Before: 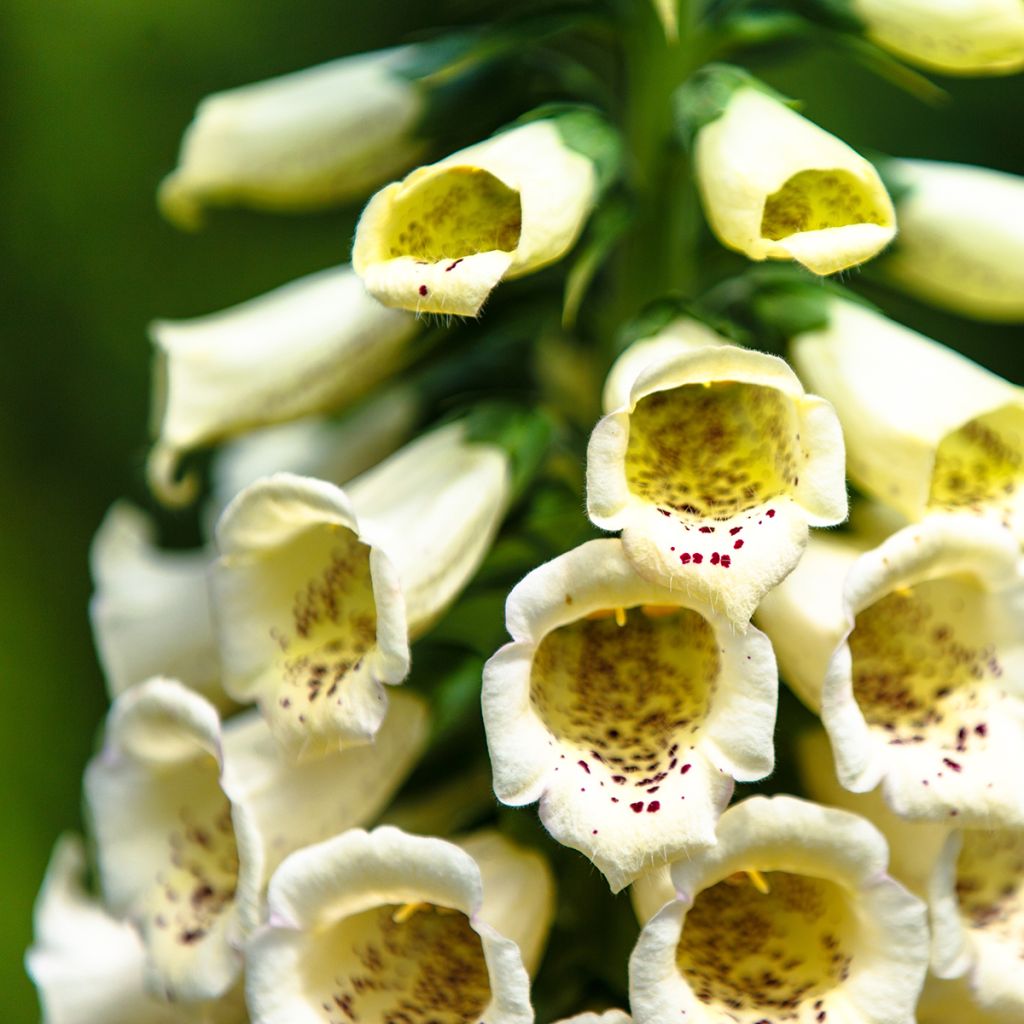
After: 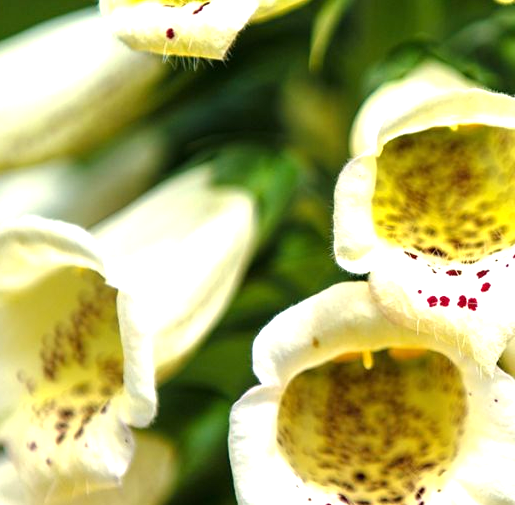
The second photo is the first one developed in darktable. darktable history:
exposure: exposure 0.6 EV, compensate highlight preservation false
crop: left 24.717%, top 25.104%, right 24.915%, bottom 25.57%
